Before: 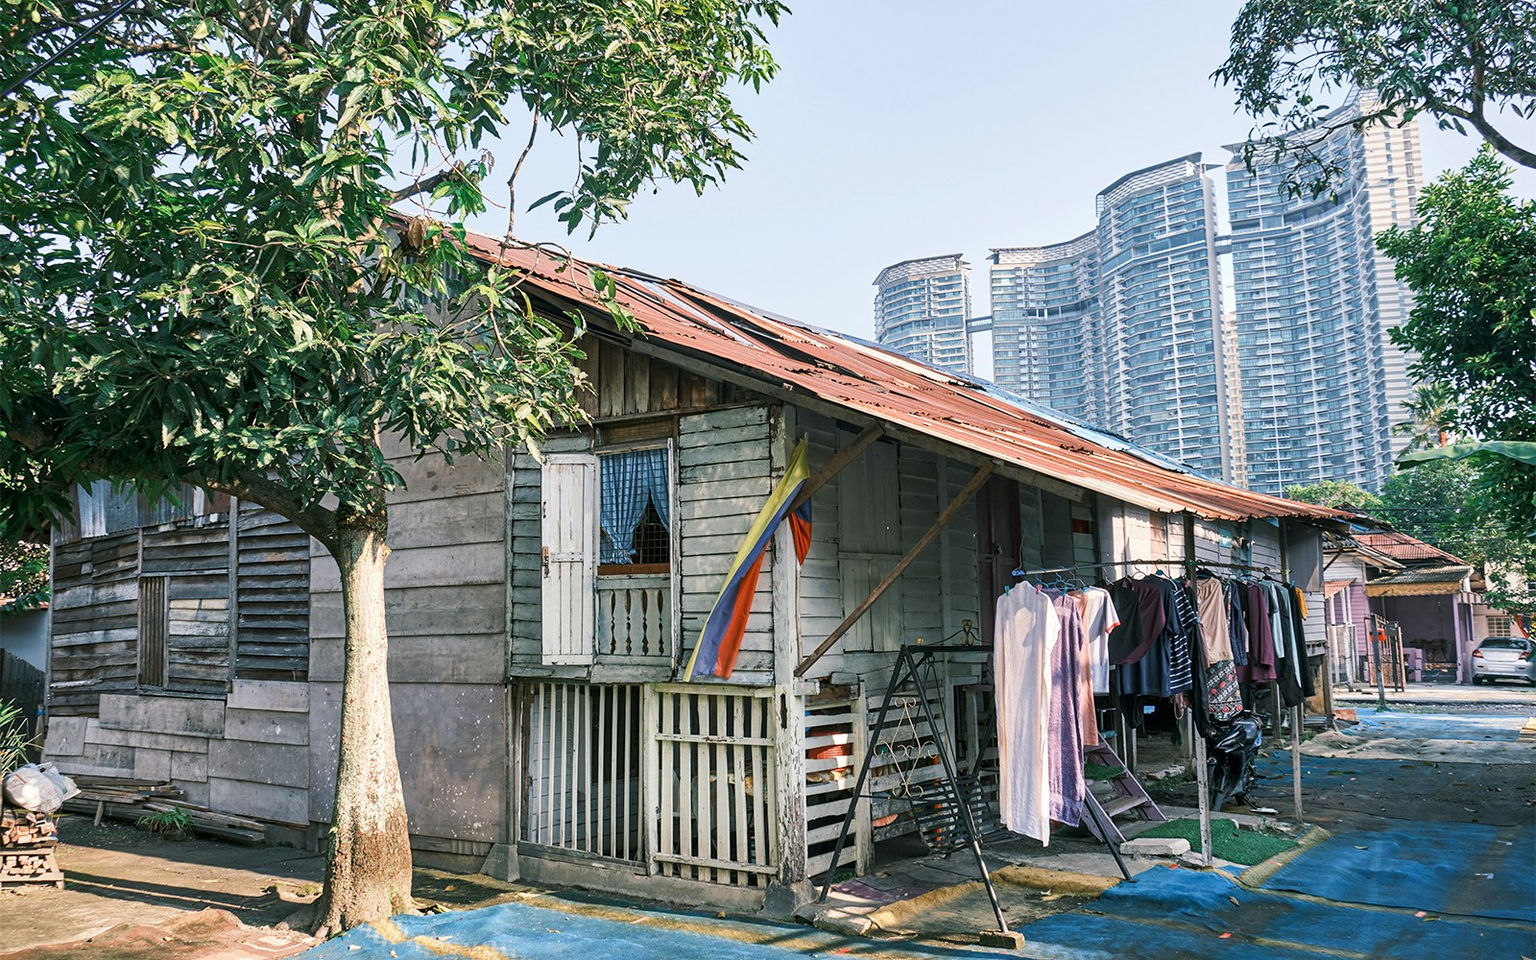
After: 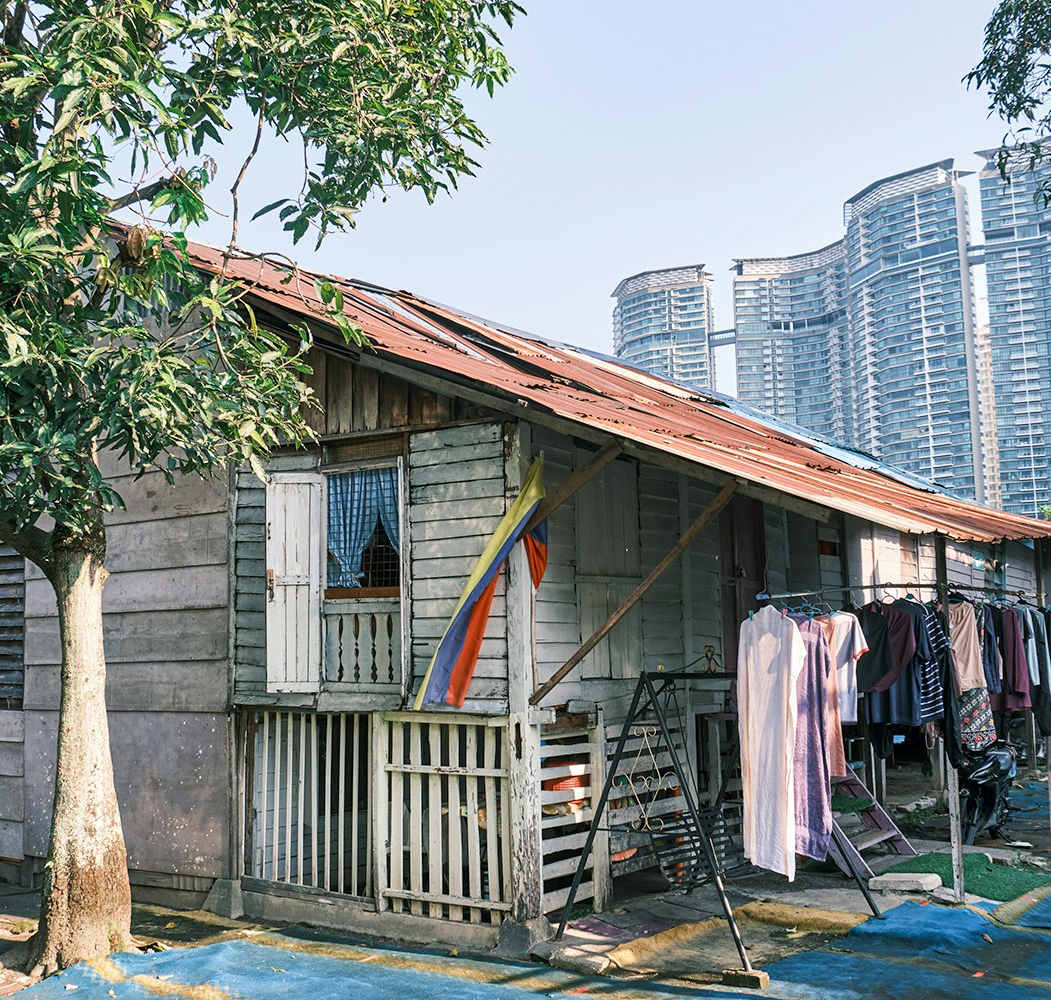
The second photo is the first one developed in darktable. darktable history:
crop and rotate: left 18.643%, right 15.627%
